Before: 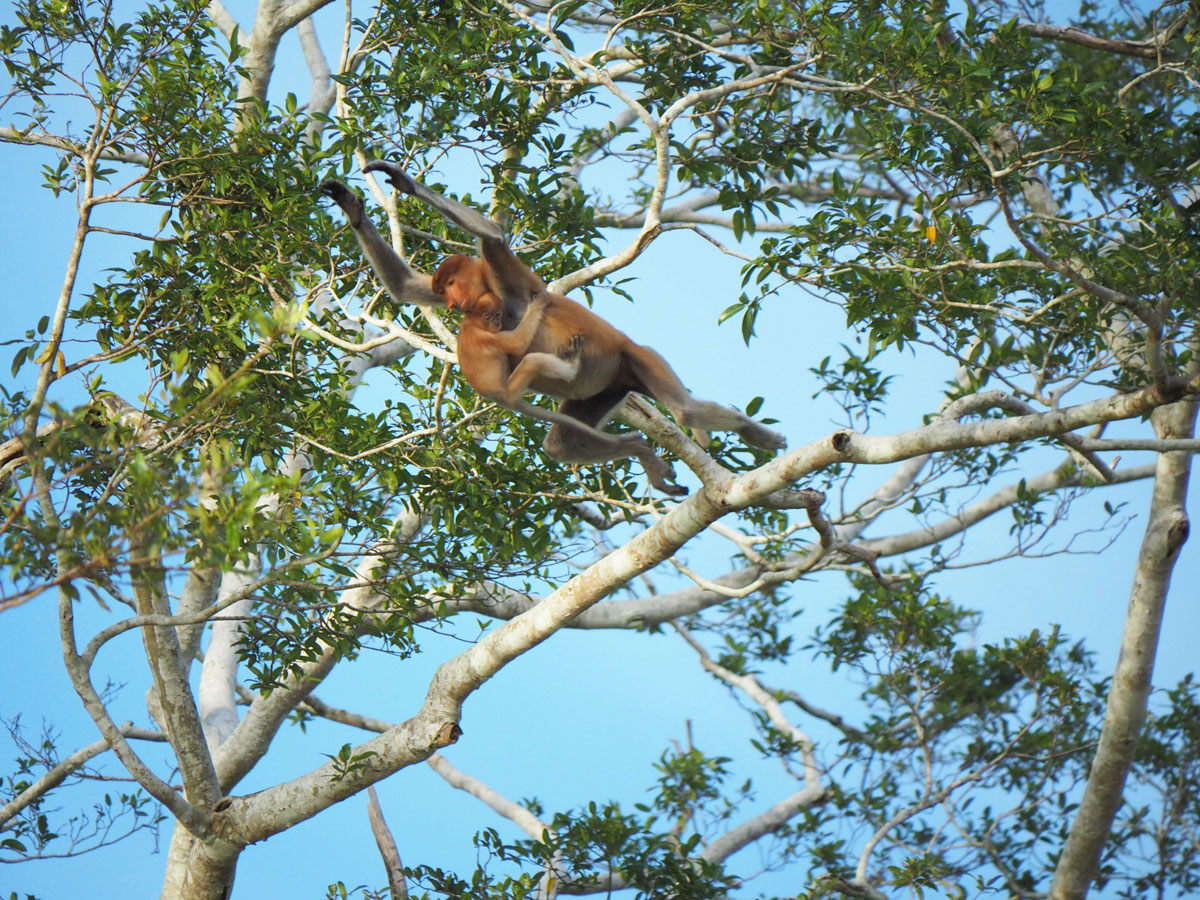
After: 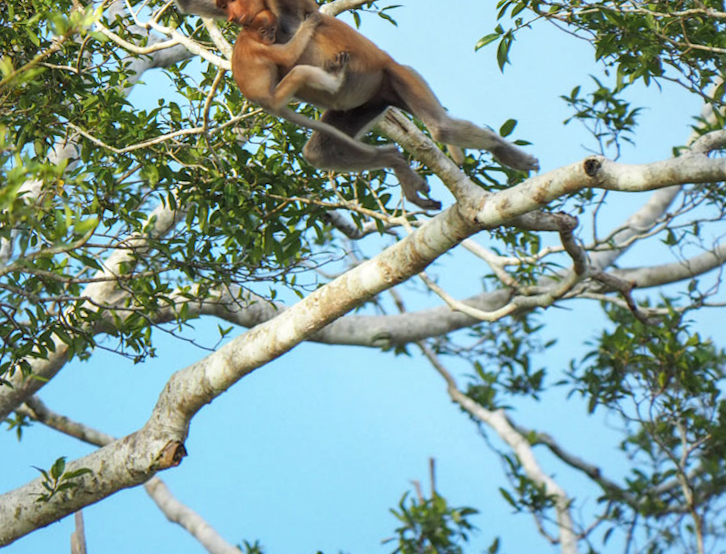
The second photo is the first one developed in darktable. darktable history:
rotate and perspective: rotation 0.72°, lens shift (vertical) -0.352, lens shift (horizontal) -0.051, crop left 0.152, crop right 0.859, crop top 0.019, crop bottom 0.964
crop and rotate: angle -3.37°, left 9.79%, top 20.73%, right 12.42%, bottom 11.82%
local contrast: on, module defaults
